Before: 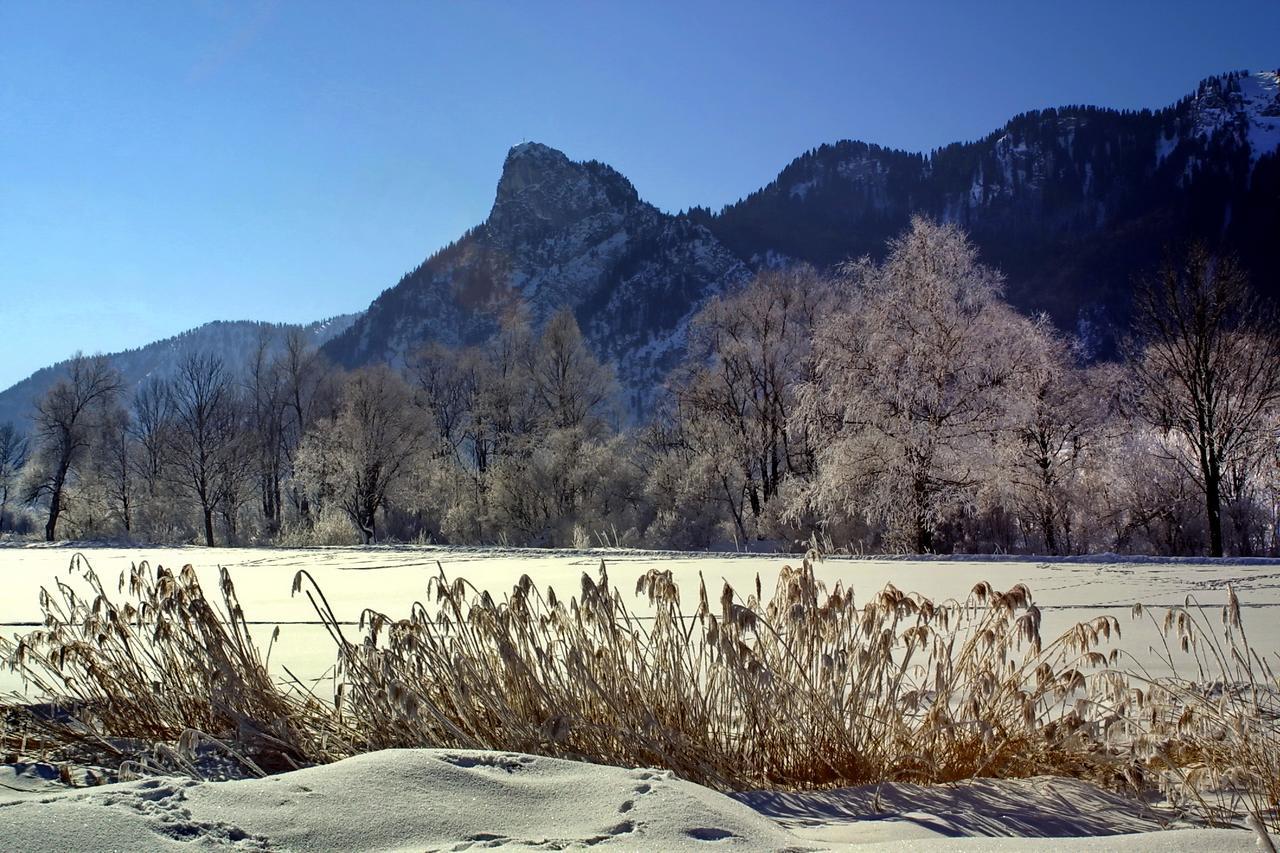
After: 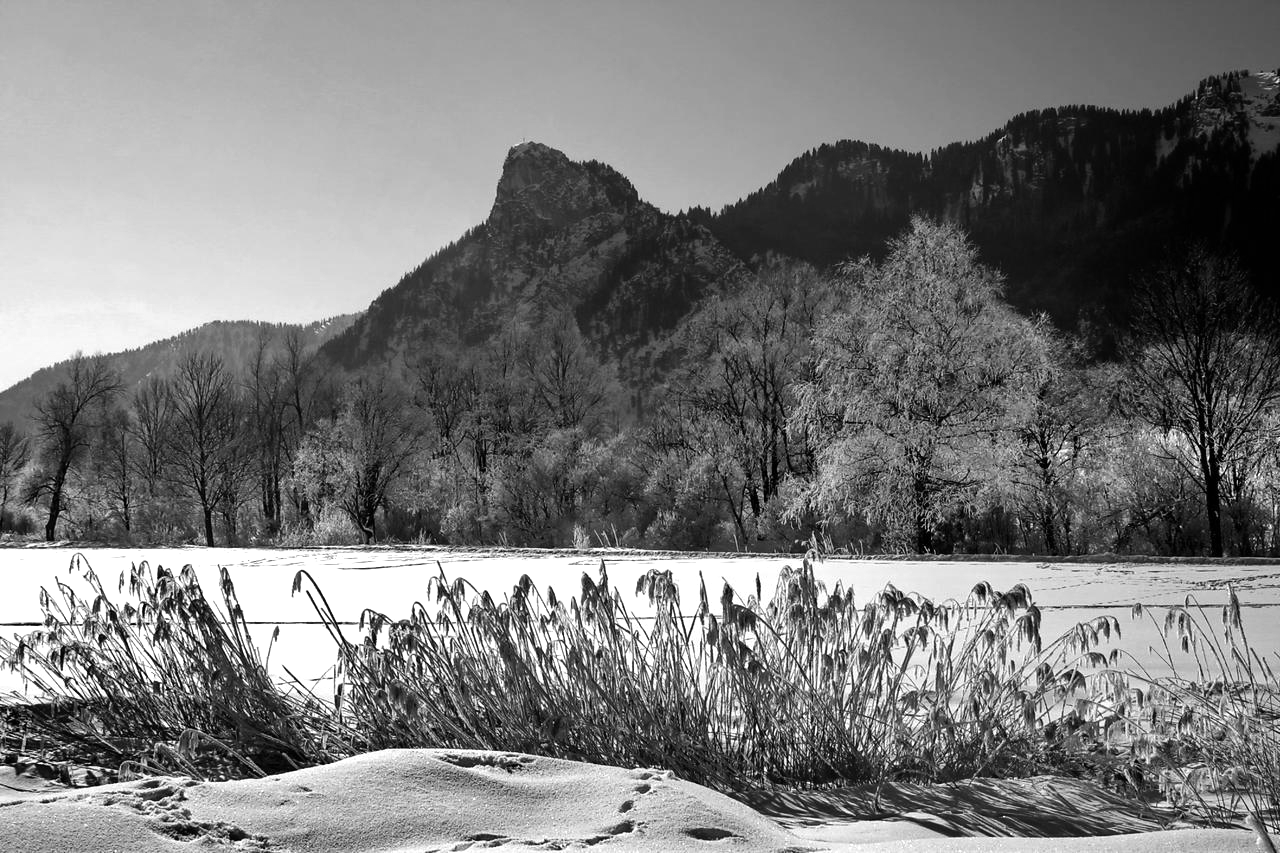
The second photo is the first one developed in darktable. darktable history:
monochrome: on, module defaults
tone equalizer: -8 EV -0.417 EV, -7 EV -0.389 EV, -6 EV -0.333 EV, -5 EV -0.222 EV, -3 EV 0.222 EV, -2 EV 0.333 EV, -1 EV 0.389 EV, +0 EV 0.417 EV, edges refinement/feathering 500, mask exposure compensation -1.57 EV, preserve details no
